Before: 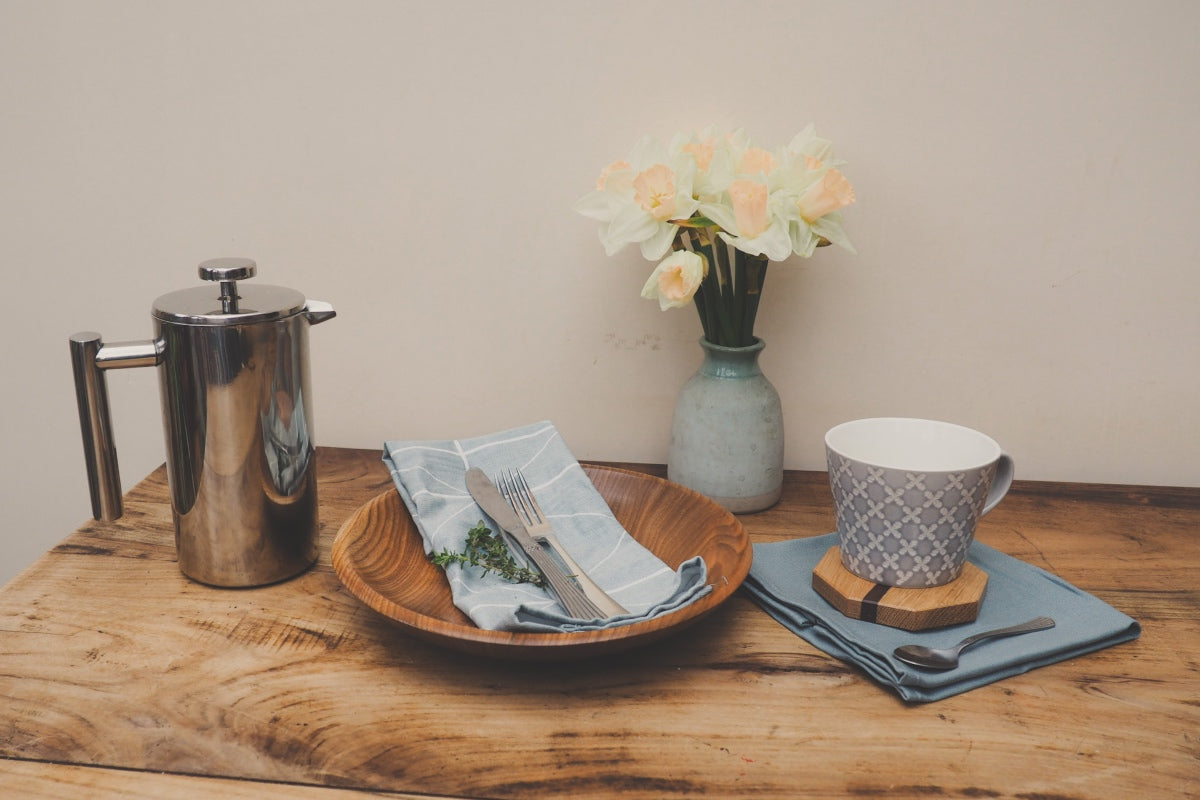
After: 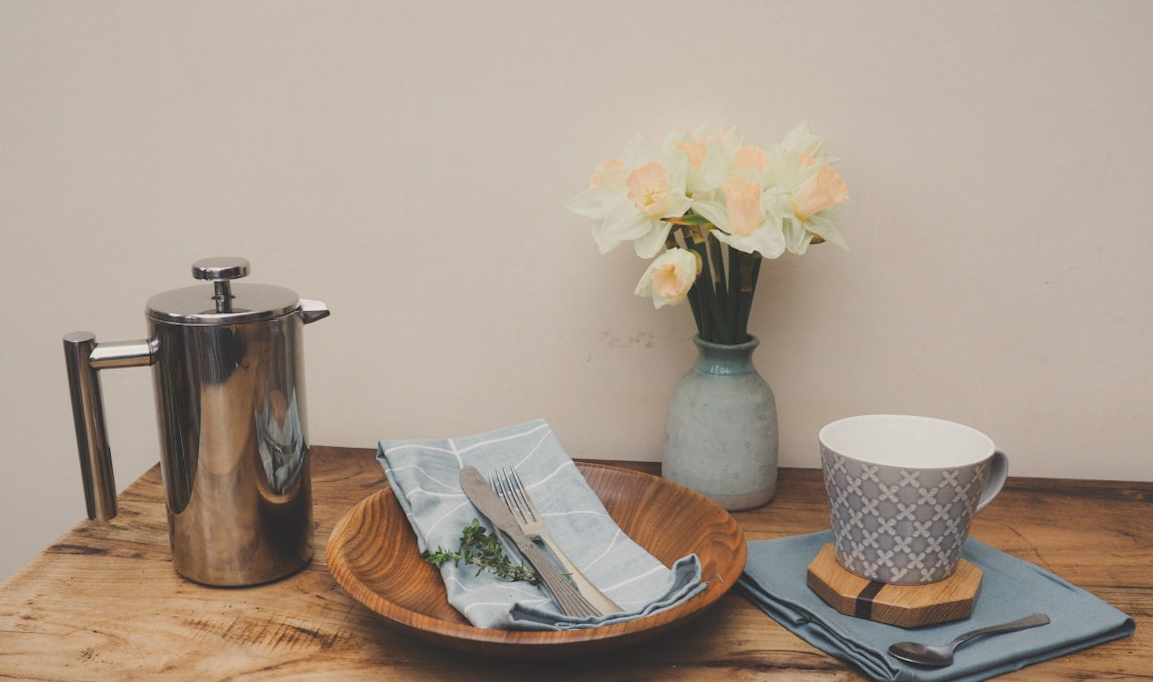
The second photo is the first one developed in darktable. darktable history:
crop and rotate: angle 0.2°, left 0.275%, right 3.127%, bottom 14.18%
tone equalizer: on, module defaults
